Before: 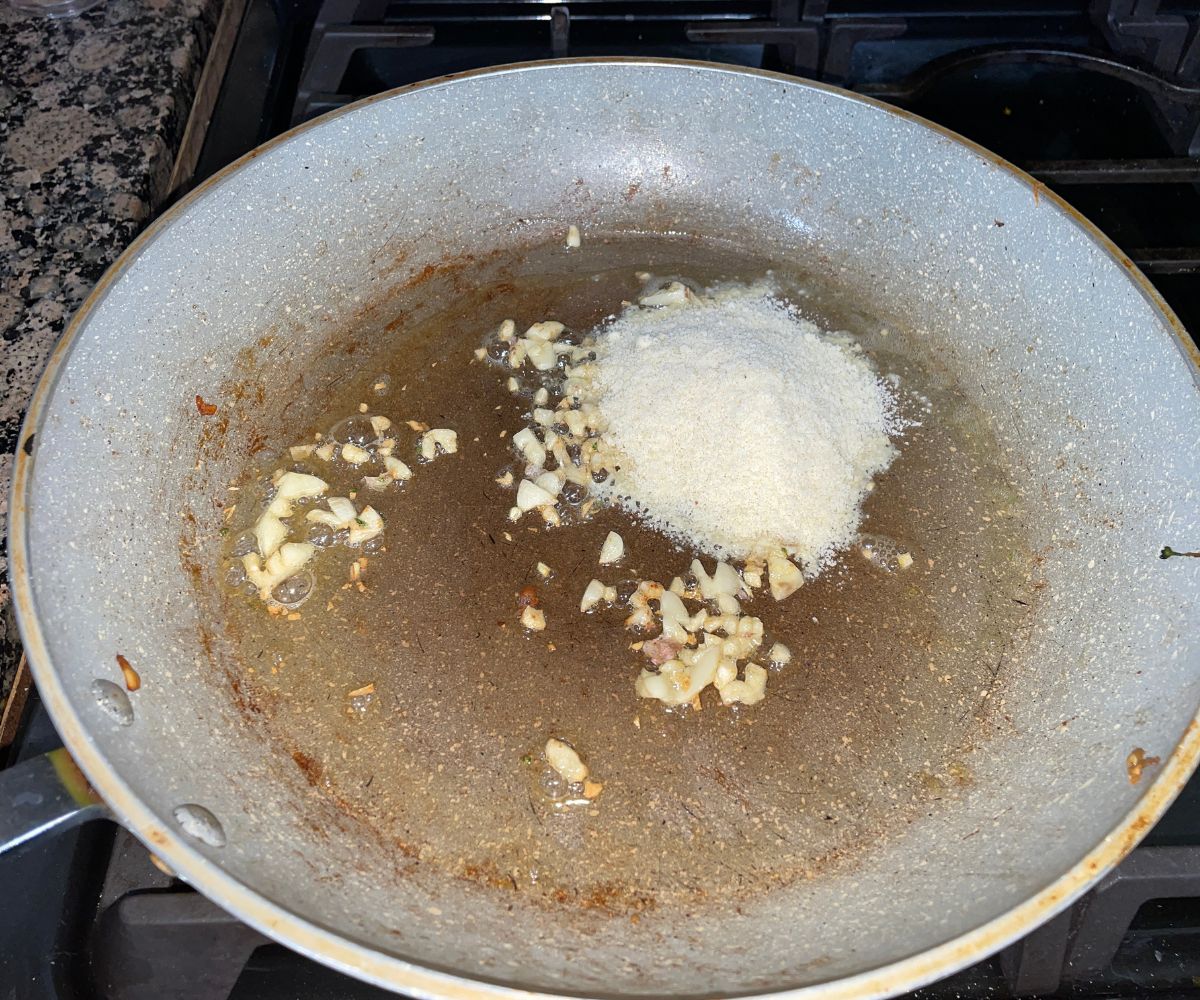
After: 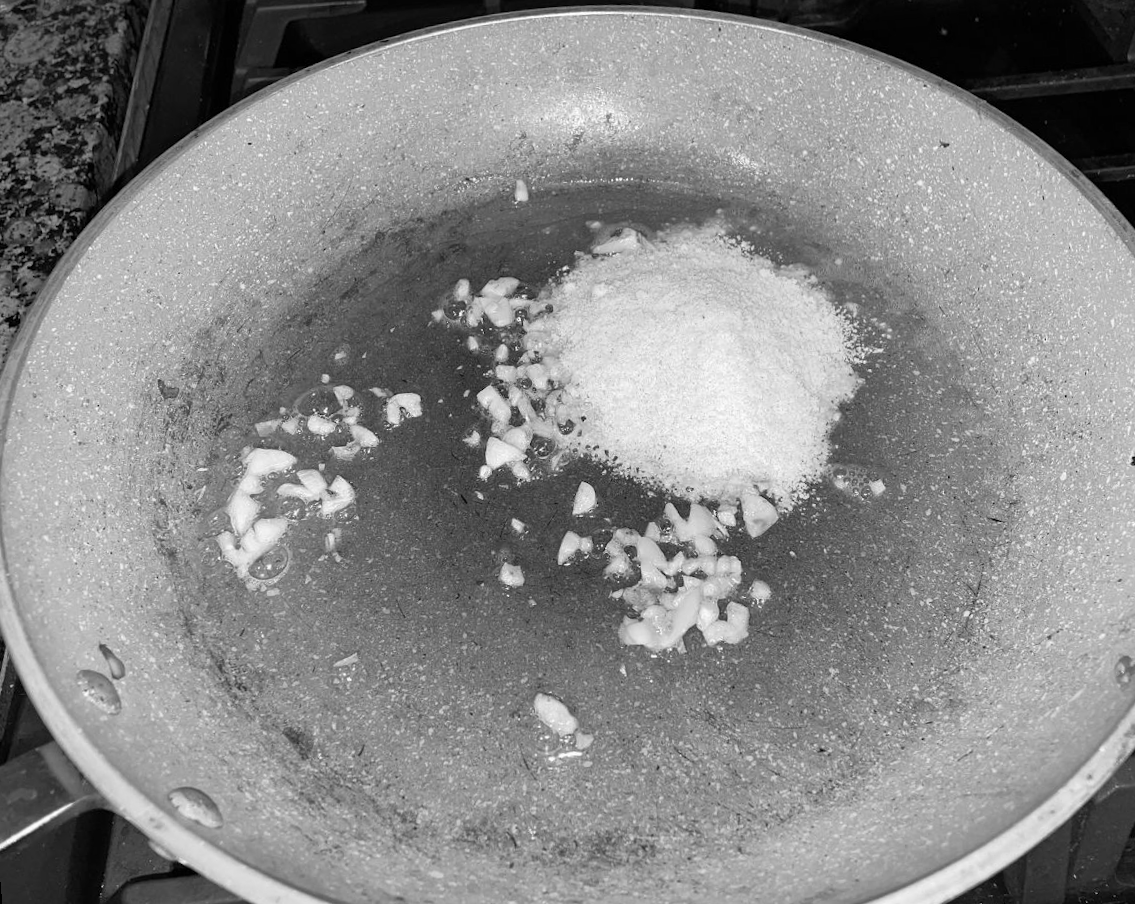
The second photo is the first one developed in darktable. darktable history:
rotate and perspective: rotation -4.57°, crop left 0.054, crop right 0.944, crop top 0.087, crop bottom 0.914
color correction: saturation 0.57
exposure: compensate exposure bias true, compensate highlight preservation false
monochrome: a 0, b 0, size 0.5, highlights 0.57
